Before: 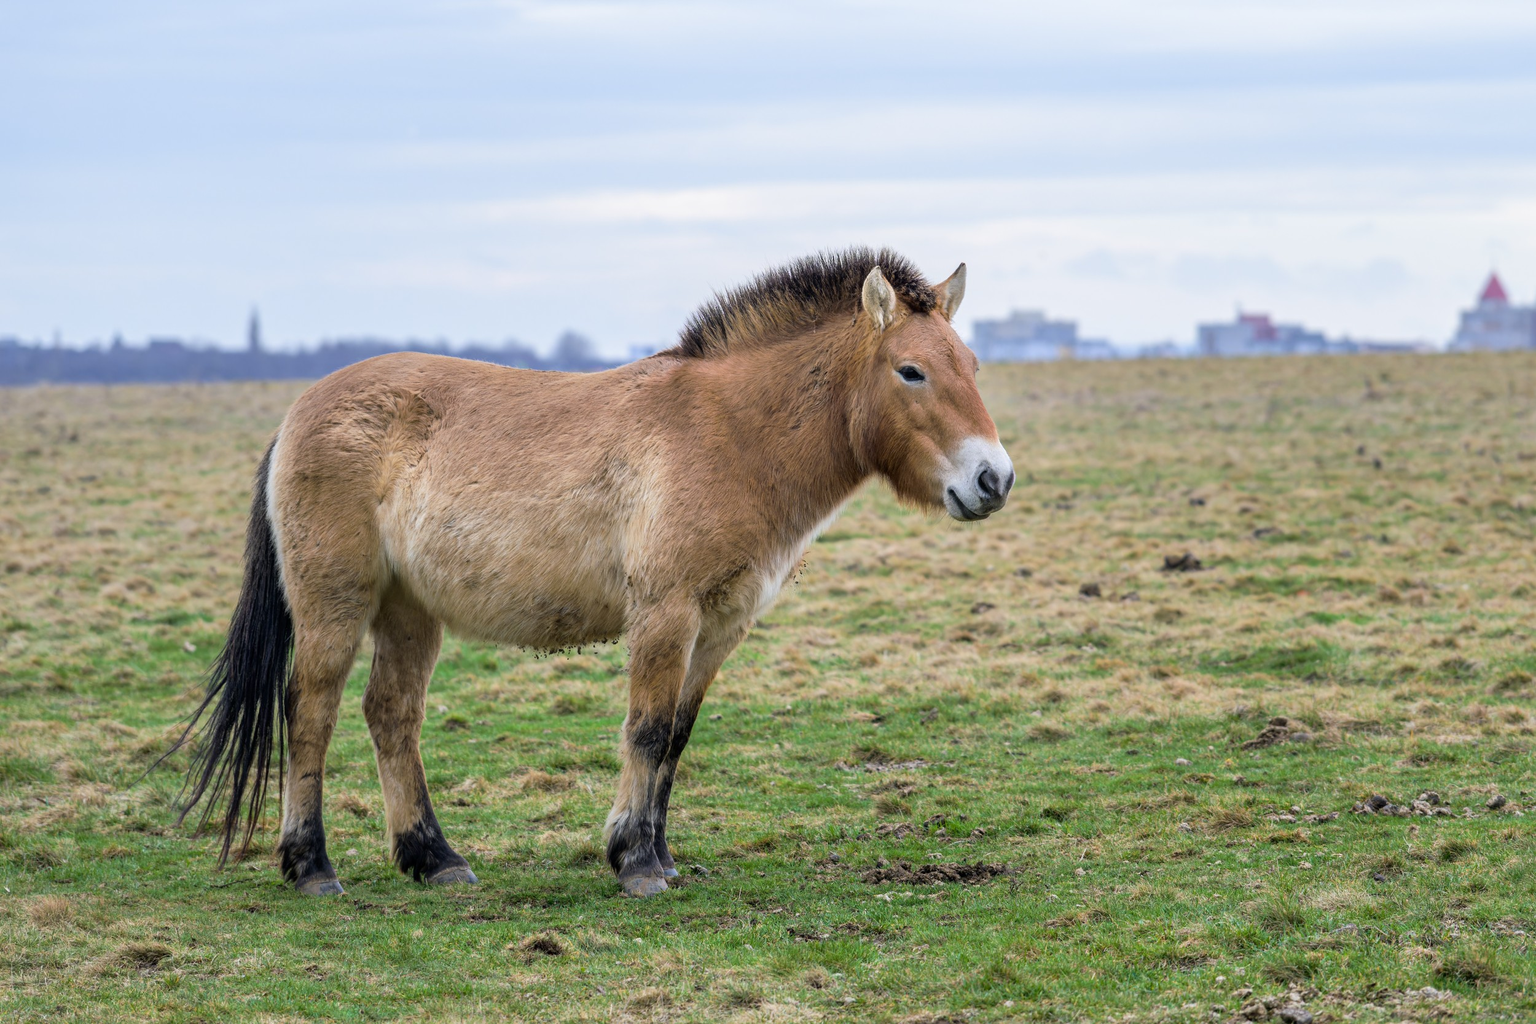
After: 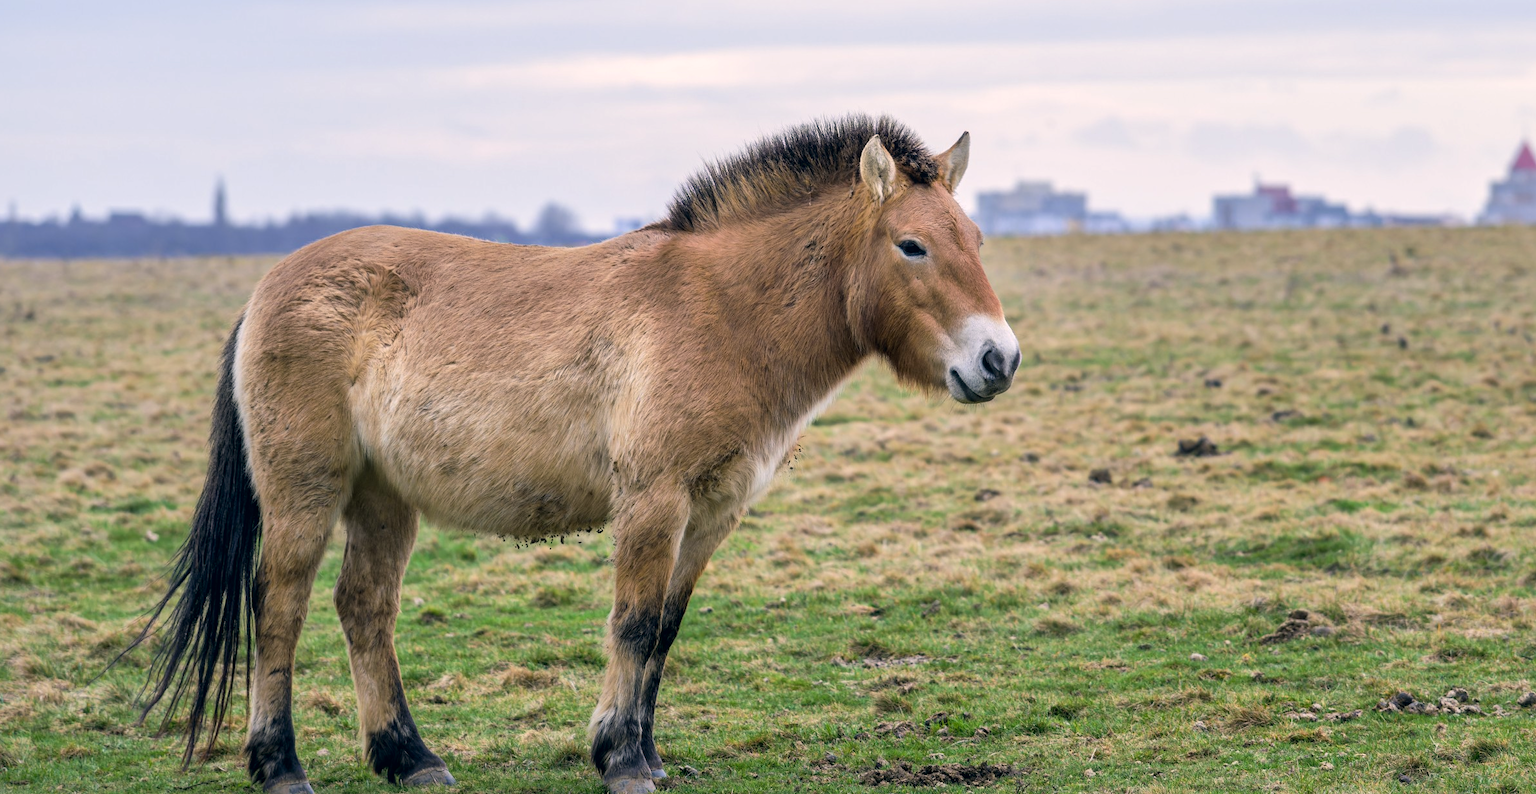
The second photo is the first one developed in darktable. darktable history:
tone equalizer: edges refinement/feathering 500, mask exposure compensation -1.57 EV, preserve details no
local contrast: mode bilateral grid, contrast 20, coarseness 50, detail 119%, midtone range 0.2
crop and rotate: left 2.964%, top 13.499%, right 2.072%, bottom 12.783%
color correction: highlights a* 5.36, highlights b* 5.34, shadows a* -4.16, shadows b* -5.09
